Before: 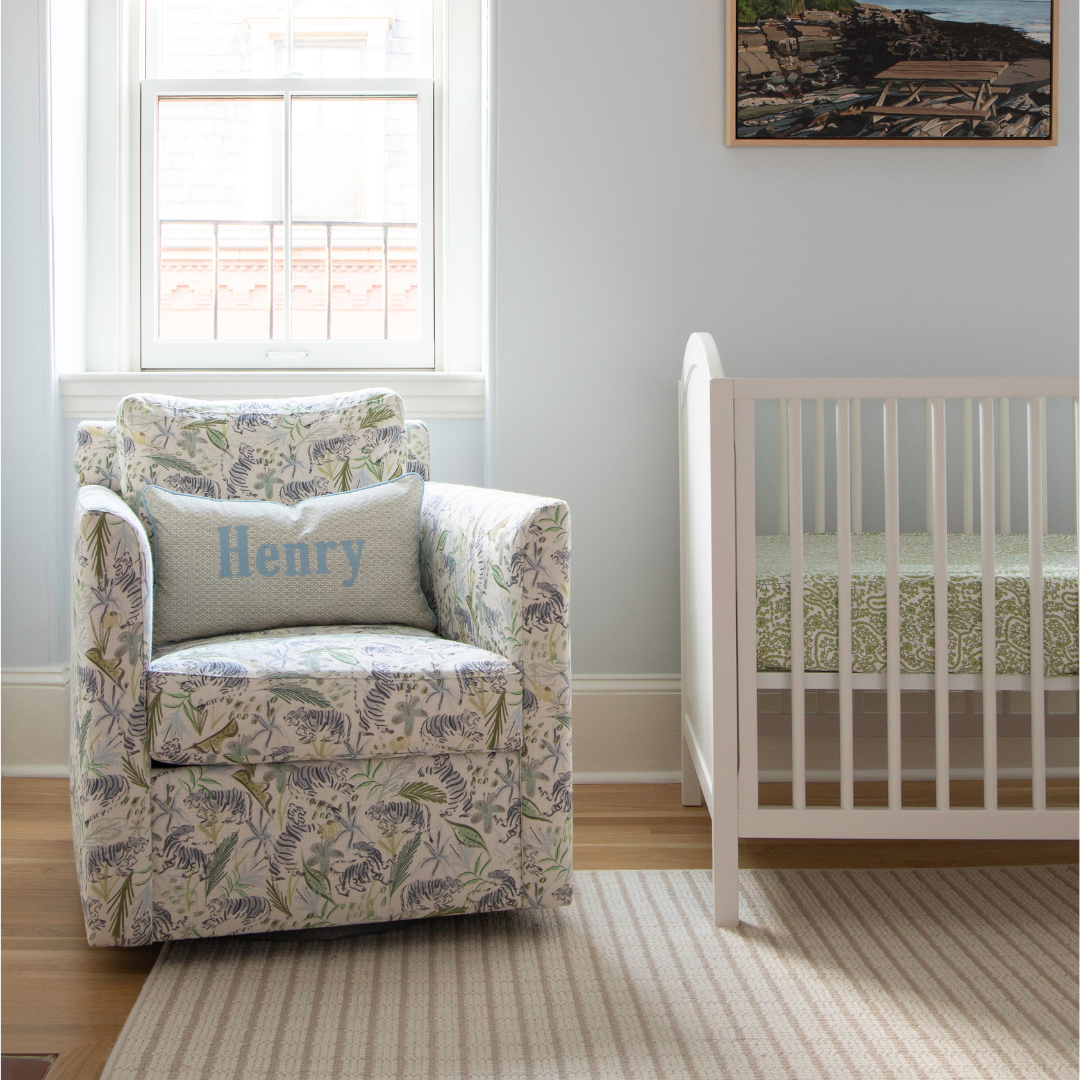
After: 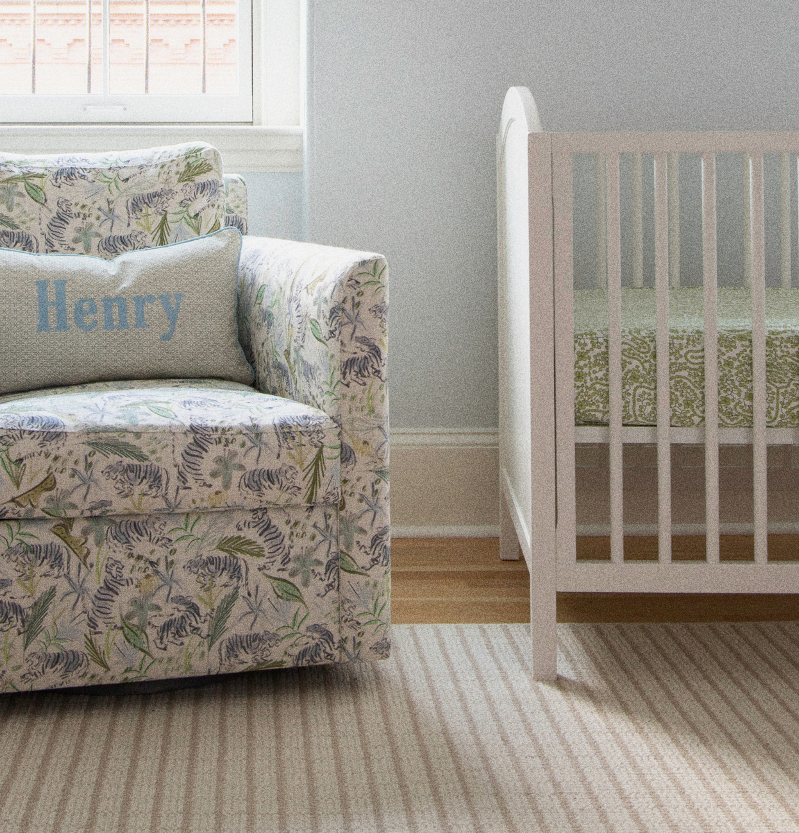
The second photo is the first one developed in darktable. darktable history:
grain: coarseness 11.82 ISO, strength 36.67%, mid-tones bias 74.17%
exposure: black level correction 0.001, exposure -0.125 EV, compensate exposure bias true, compensate highlight preservation false
crop: left 16.871%, top 22.857%, right 9.116%
